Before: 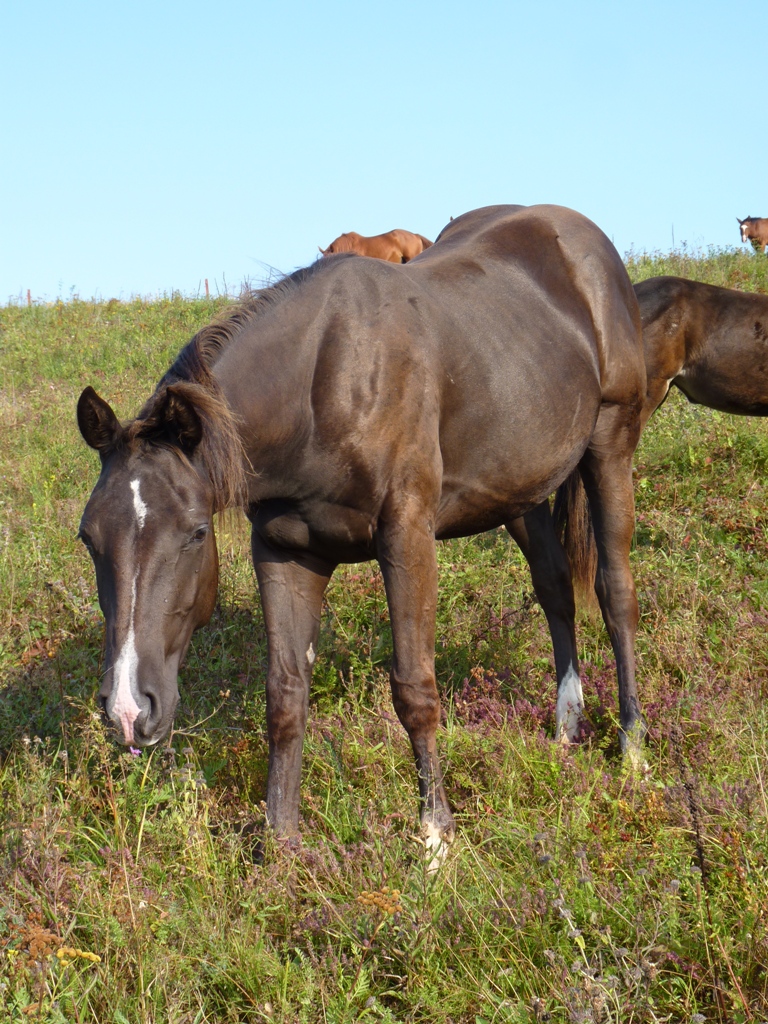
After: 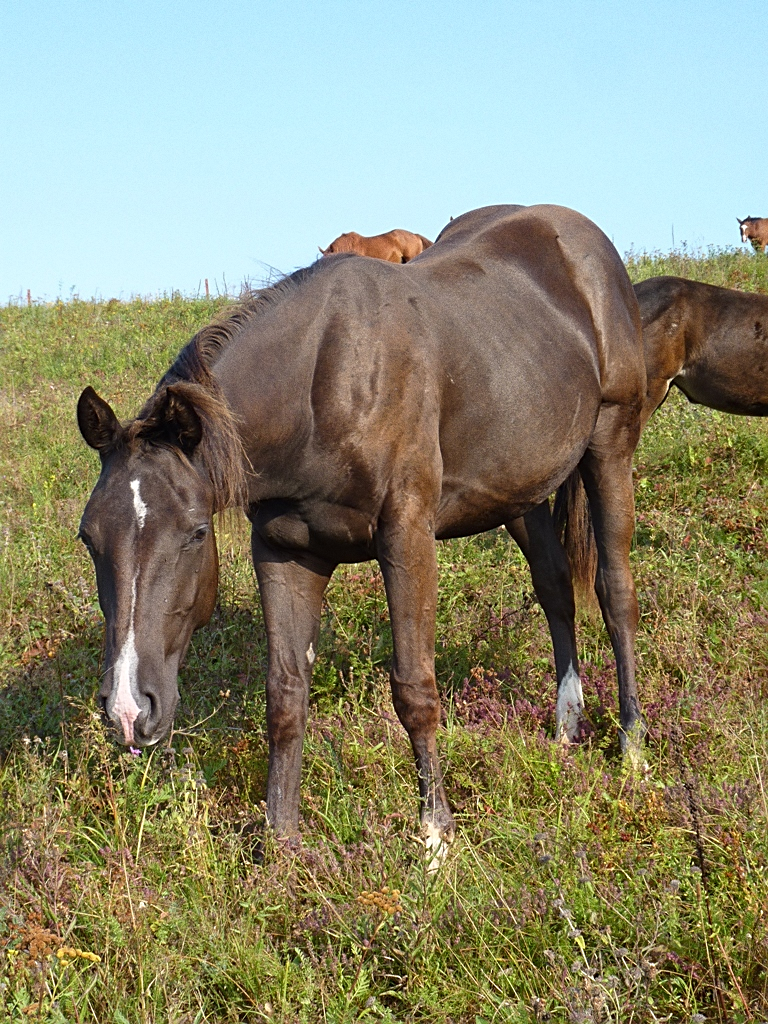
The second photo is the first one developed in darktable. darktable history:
sharpen: on, module defaults
grain: strength 26%
